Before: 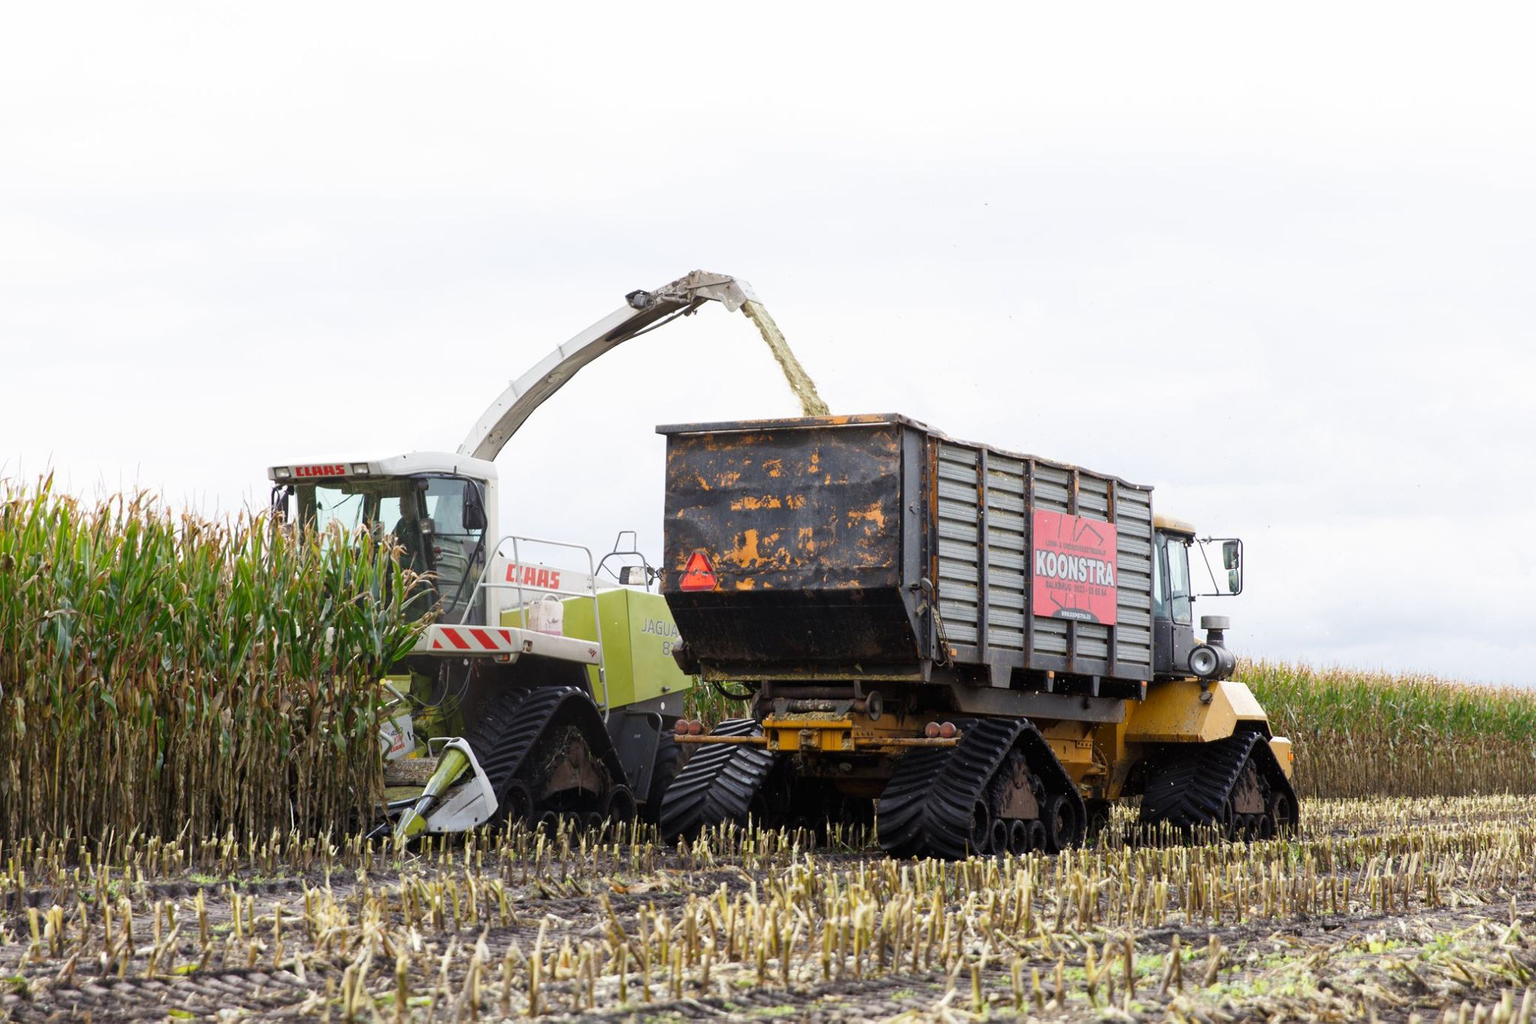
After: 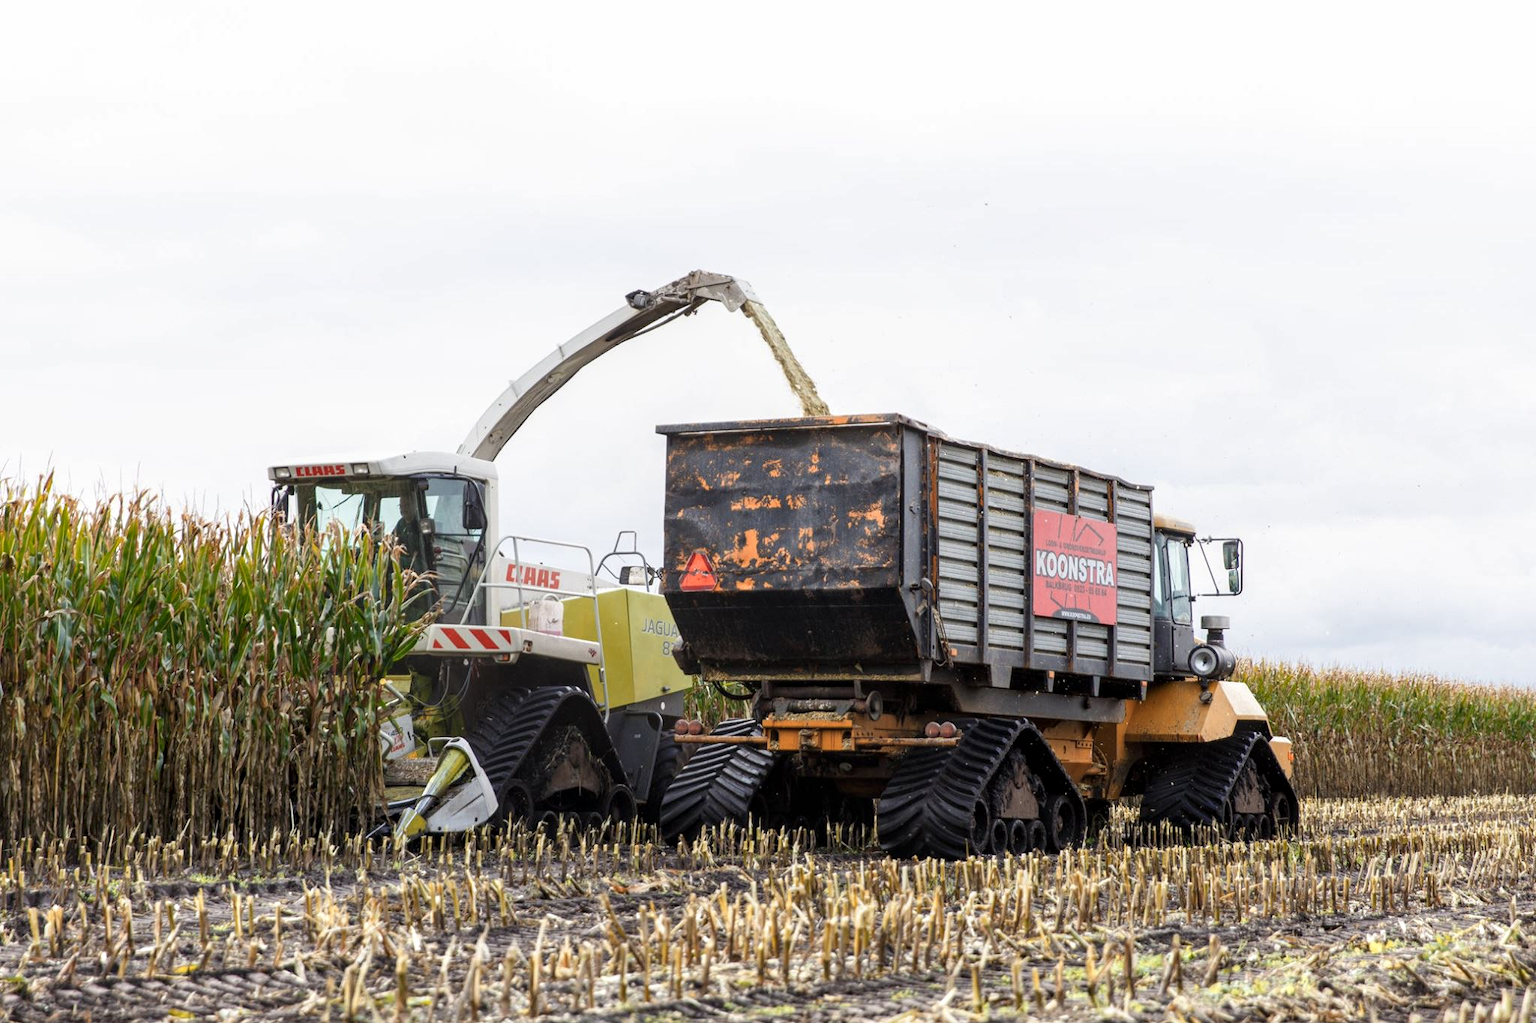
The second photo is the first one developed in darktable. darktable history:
local contrast: detail 130%
color zones: curves: ch1 [(0, 0.455) (0.063, 0.455) (0.286, 0.495) (0.429, 0.5) (0.571, 0.5) (0.714, 0.5) (0.857, 0.5) (1, 0.455)]; ch2 [(0, 0.532) (0.063, 0.521) (0.233, 0.447) (0.429, 0.489) (0.571, 0.5) (0.714, 0.5) (0.857, 0.5) (1, 0.532)]
